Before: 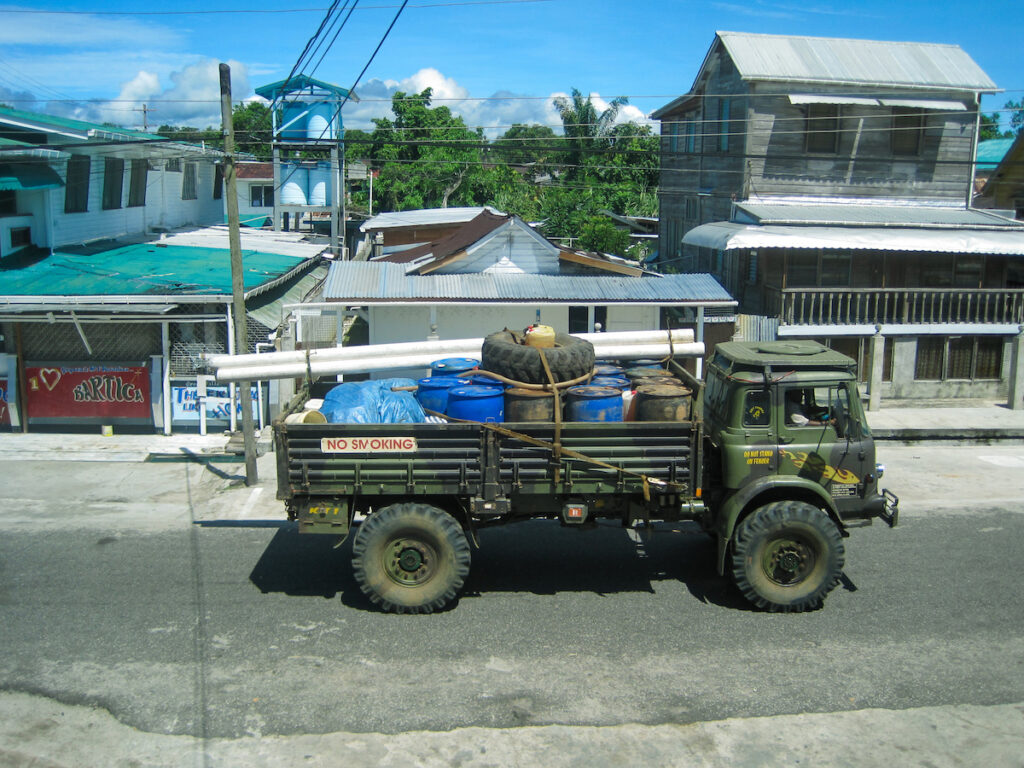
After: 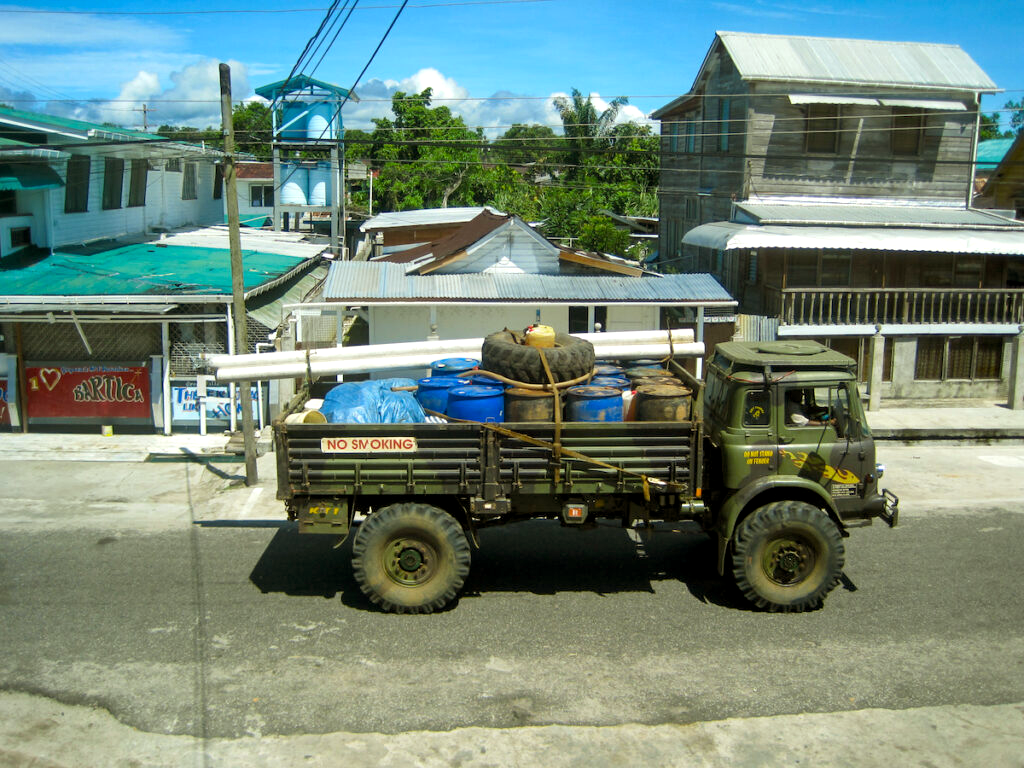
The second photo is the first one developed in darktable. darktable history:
color balance rgb: shadows lift › chroma 1.037%, shadows lift › hue 215.57°, power › chroma 2.517%, power › hue 70.57°, highlights gain › luminance 17.565%, global offset › luminance -0.51%, perceptual saturation grading › global saturation 9.754%
